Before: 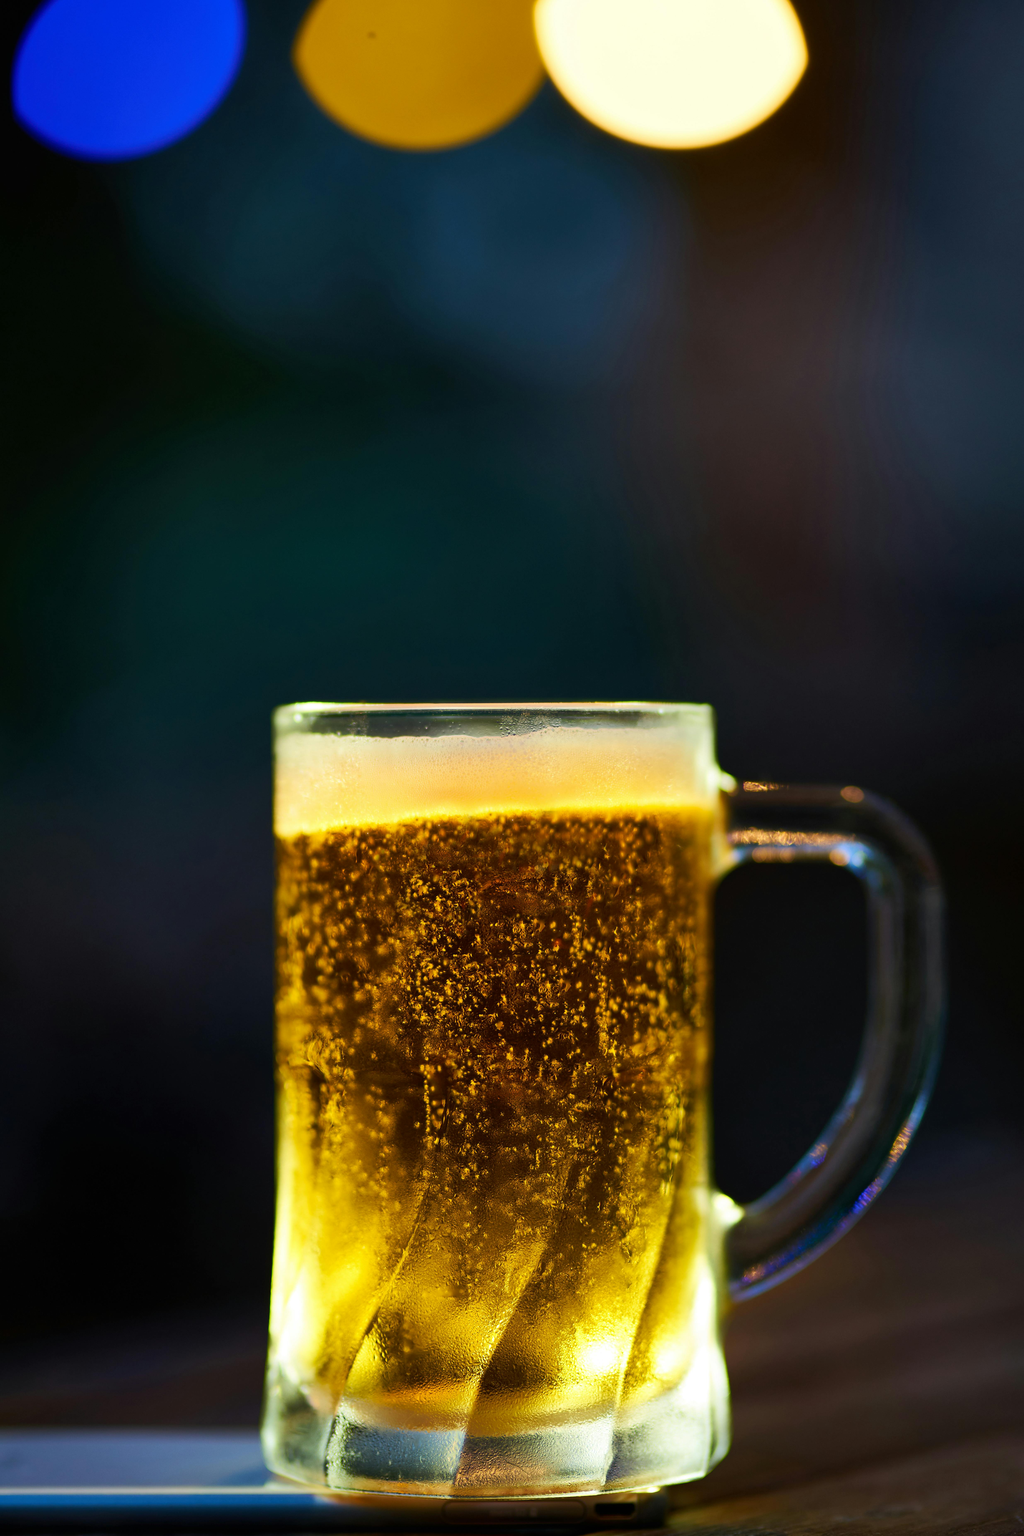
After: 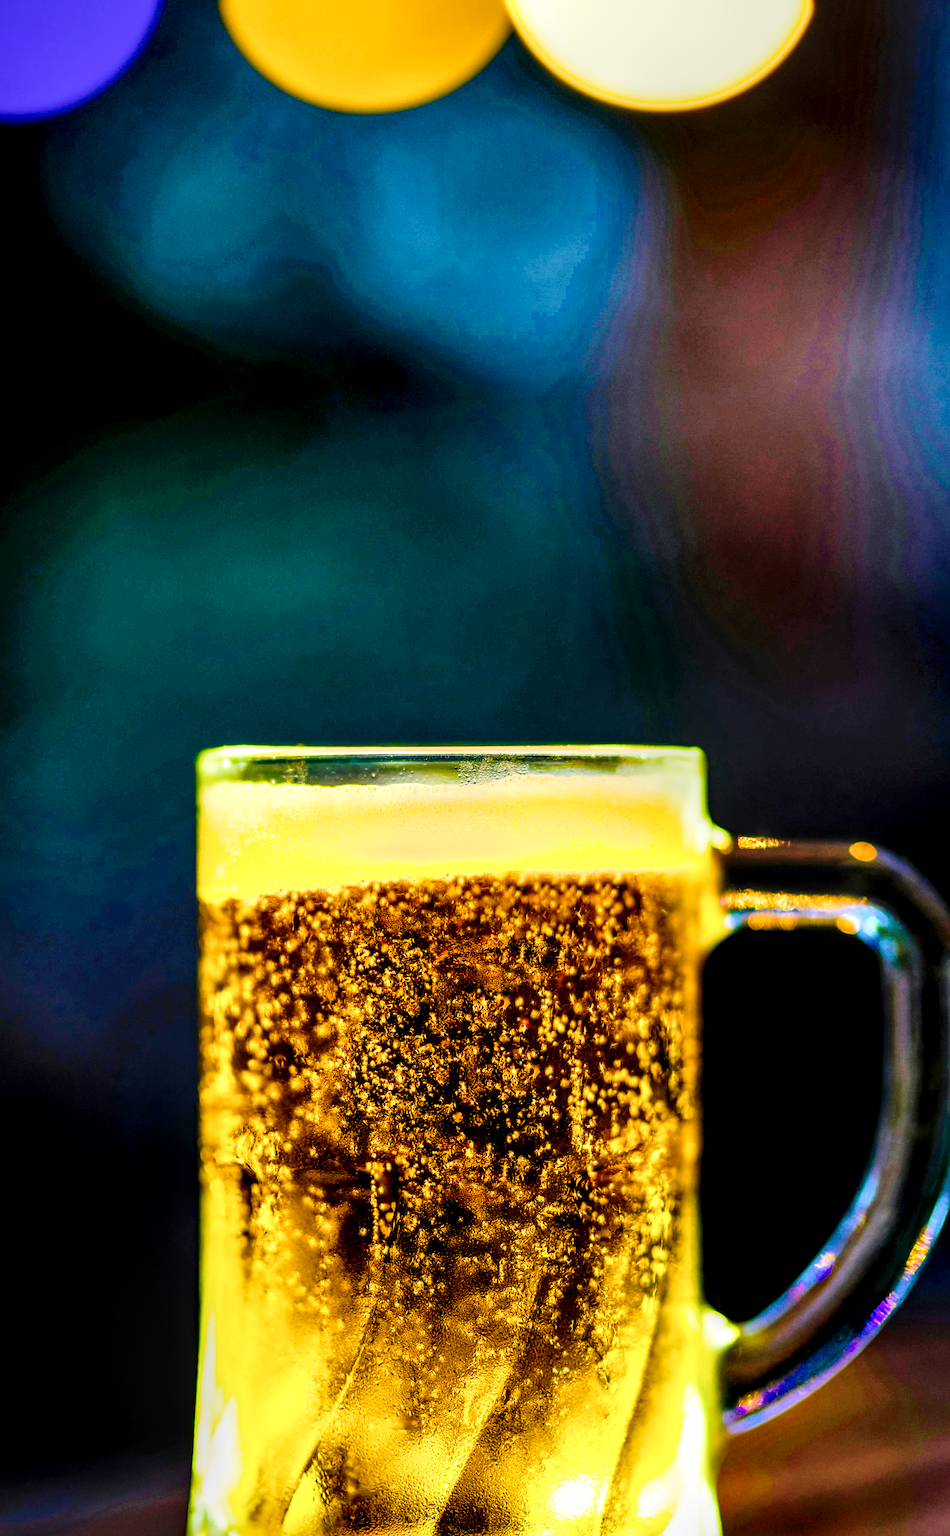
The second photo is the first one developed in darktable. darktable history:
filmic rgb: black relative exposure -7.23 EV, white relative exposure 5.35 EV, hardness 3.03
tone curve: curves: ch0 [(0, 0) (0.003, 0.015) (0.011, 0.019) (0.025, 0.027) (0.044, 0.041) (0.069, 0.055) (0.1, 0.079) (0.136, 0.099) (0.177, 0.149) (0.224, 0.216) (0.277, 0.292) (0.335, 0.383) (0.399, 0.474) (0.468, 0.556) (0.543, 0.632) (0.623, 0.711) (0.709, 0.789) (0.801, 0.871) (0.898, 0.944) (1, 1)], preserve colors none
local contrast: highlights 22%, detail 196%
color balance rgb: perceptual saturation grading › global saturation 35.693%, perceptual saturation grading › shadows 34.916%, global vibrance 50.75%
exposure: exposure 1.163 EV, compensate exposure bias true, compensate highlight preservation false
crop: left 9.923%, top 3.497%, right 9.276%, bottom 9.483%
